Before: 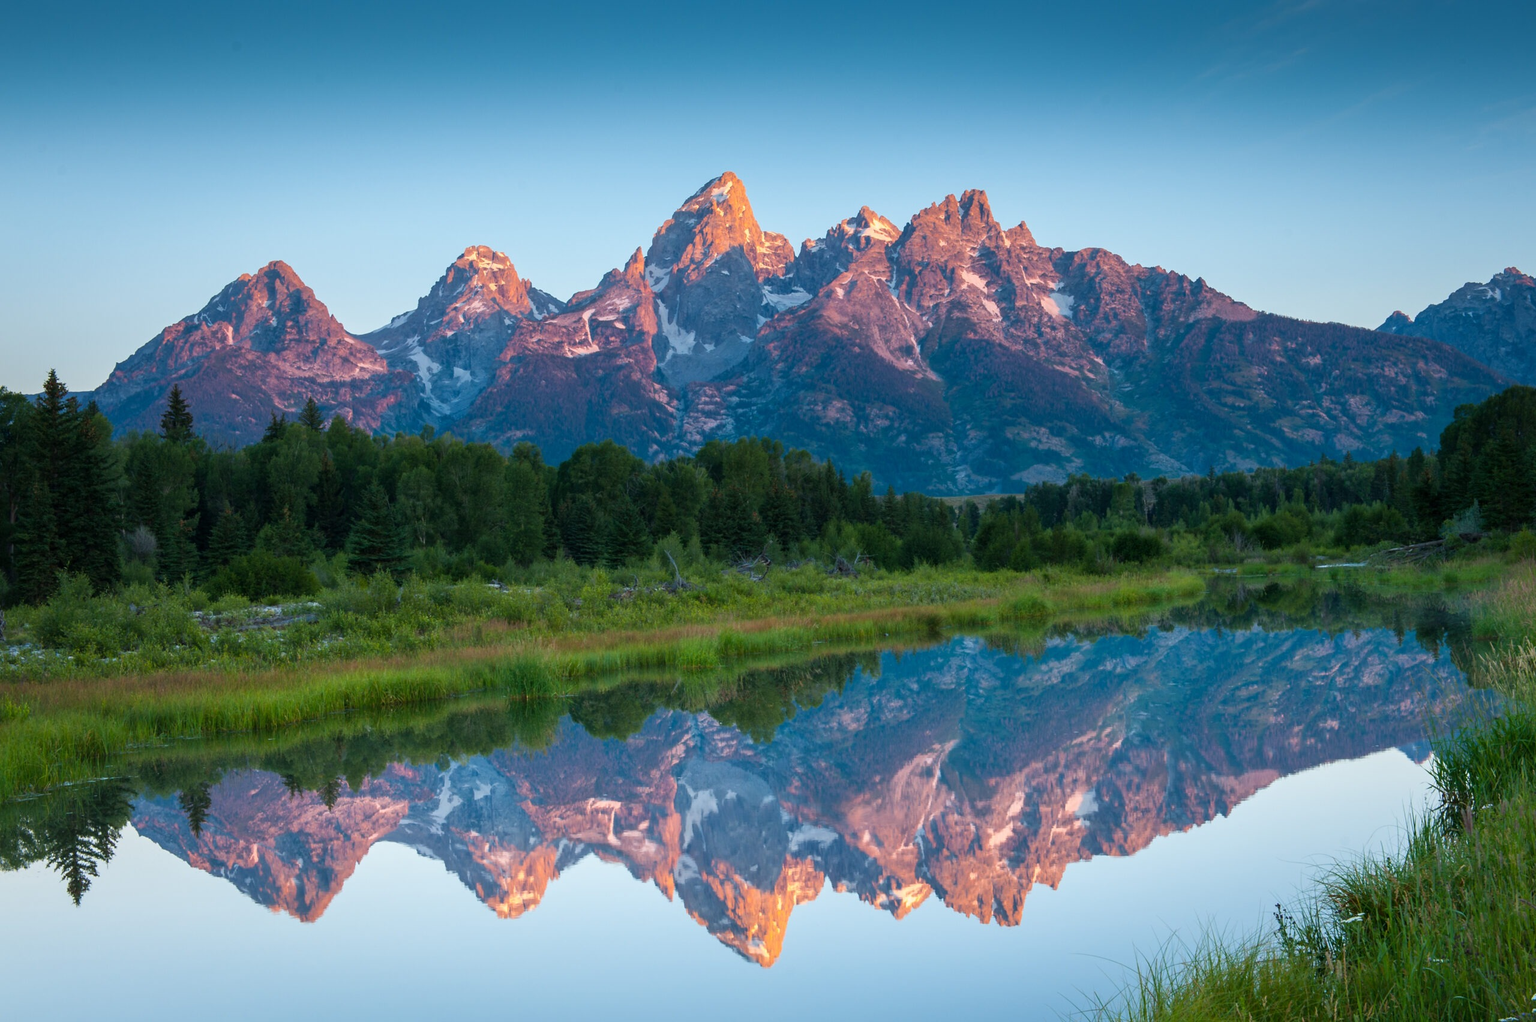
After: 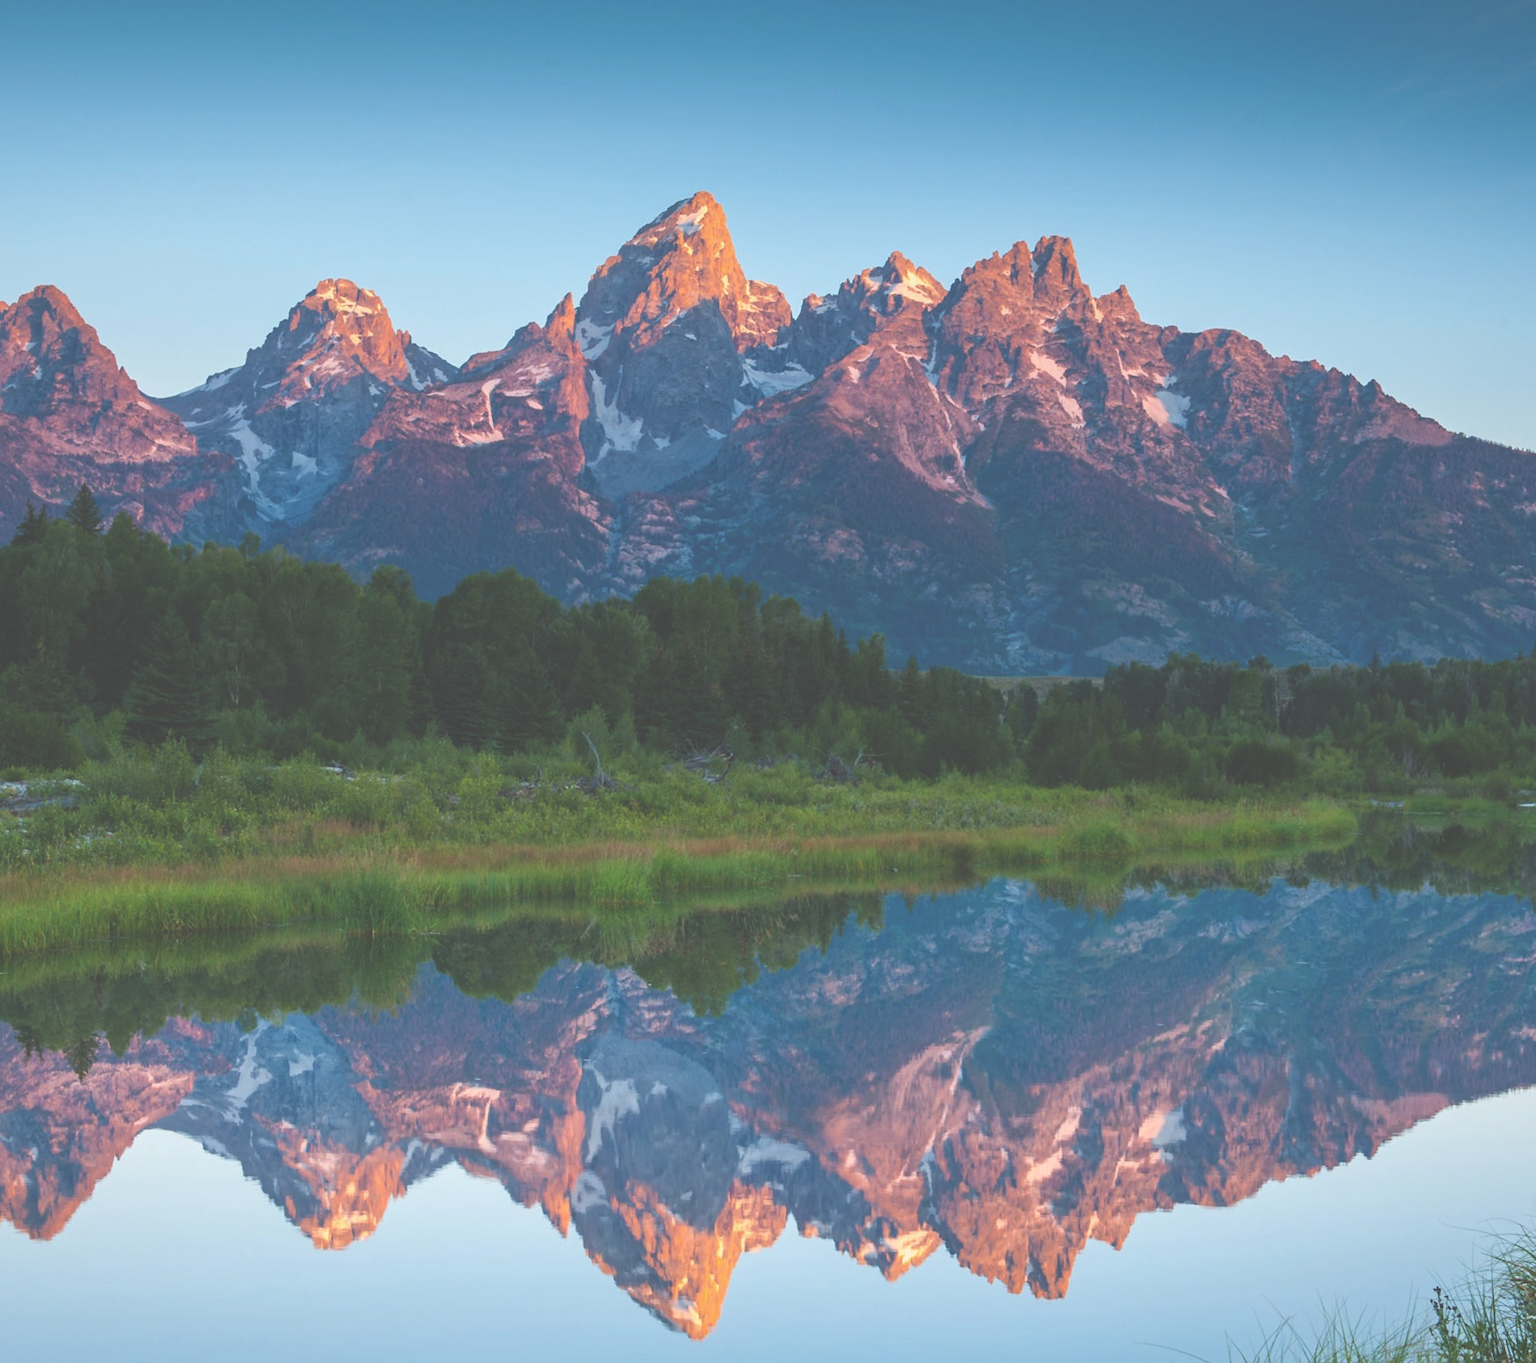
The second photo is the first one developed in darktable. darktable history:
crop and rotate: angle -3.04°, left 14.266%, top 0.028%, right 10.872%, bottom 0.066%
haze removal: compatibility mode true, adaptive false
exposure: black level correction -0.063, exposure -0.049 EV, compensate exposure bias true, compensate highlight preservation false
